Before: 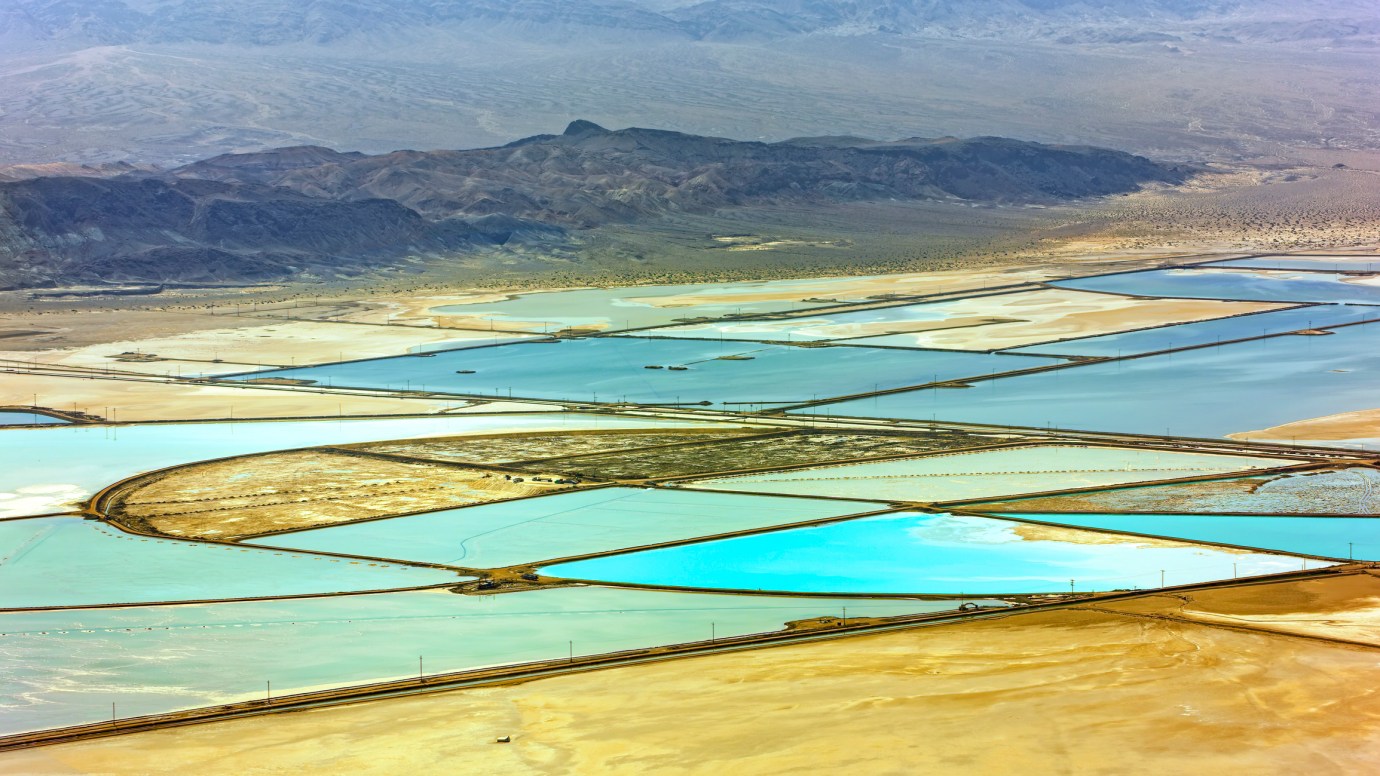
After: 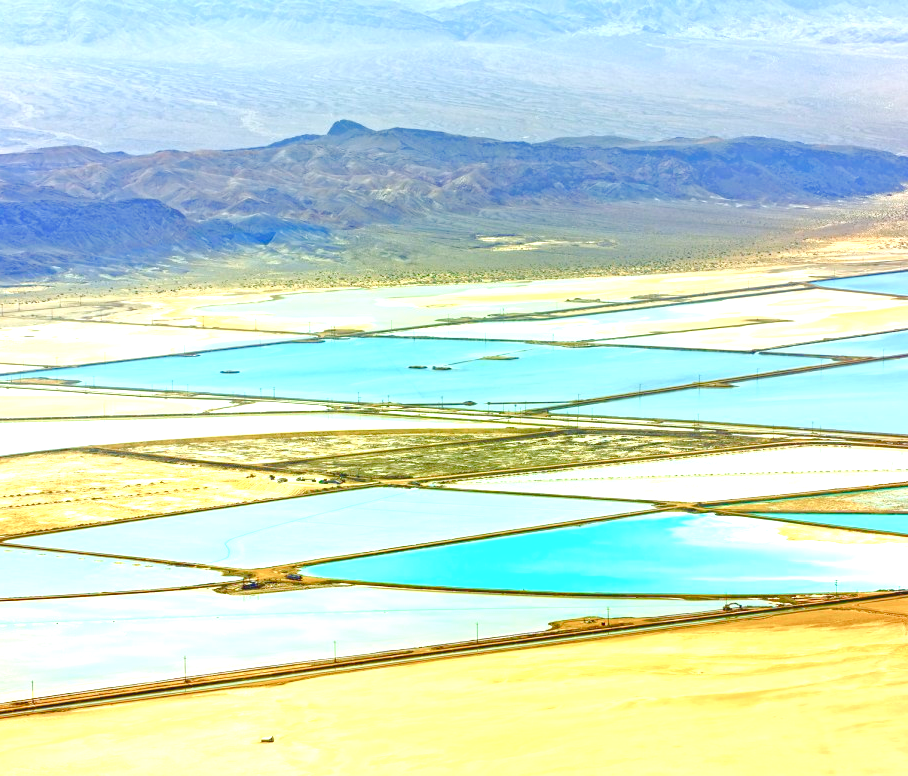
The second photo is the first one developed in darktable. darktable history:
exposure: black level correction 0, exposure 1.506 EV, compensate highlight preservation false
crop: left 17.171%, right 17.006%
color balance rgb: shadows lift › luminance -21.836%, shadows lift › chroma 9.155%, shadows lift › hue 286.13°, perceptual saturation grading › global saturation 20%, perceptual saturation grading › highlights -48.911%, perceptual saturation grading › shadows 24.699%, perceptual brilliance grading › mid-tones 11.025%, perceptual brilliance grading › shadows 15.669%
contrast brightness saturation: contrast -0.194, saturation 0.189
